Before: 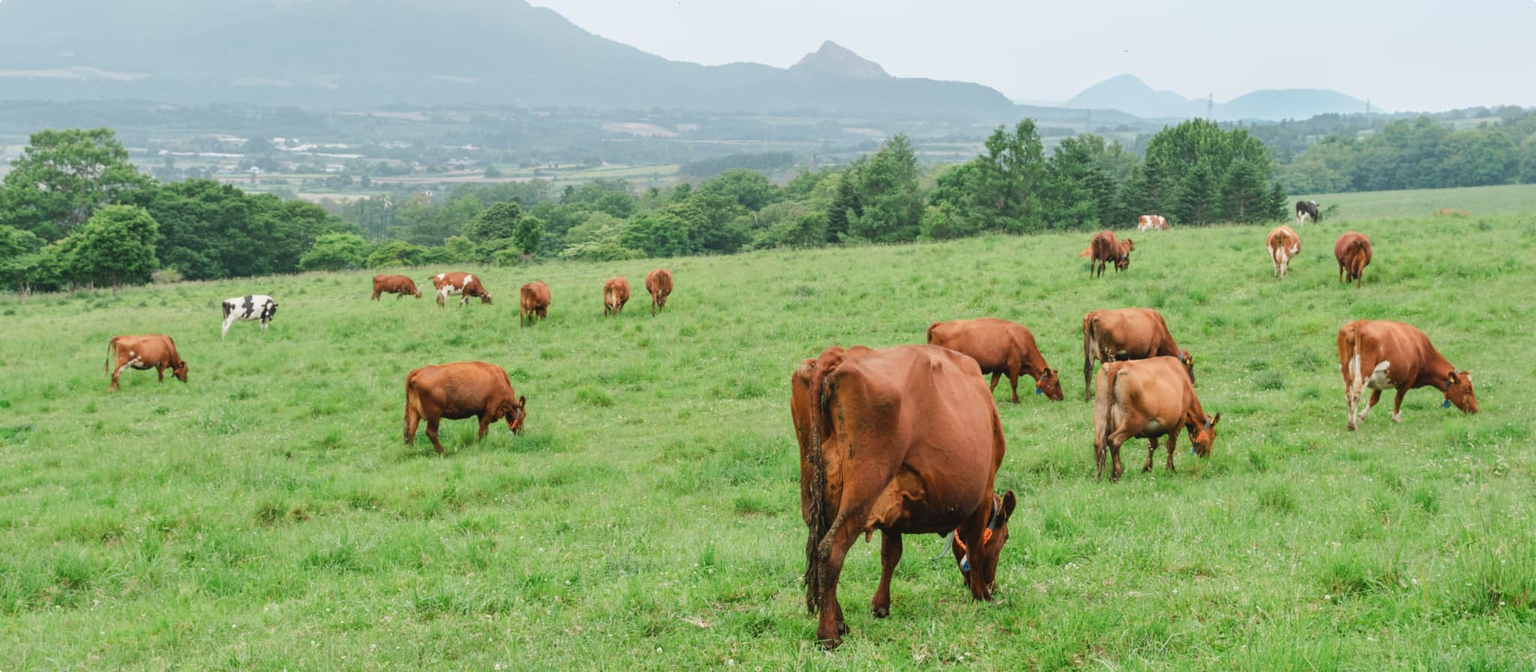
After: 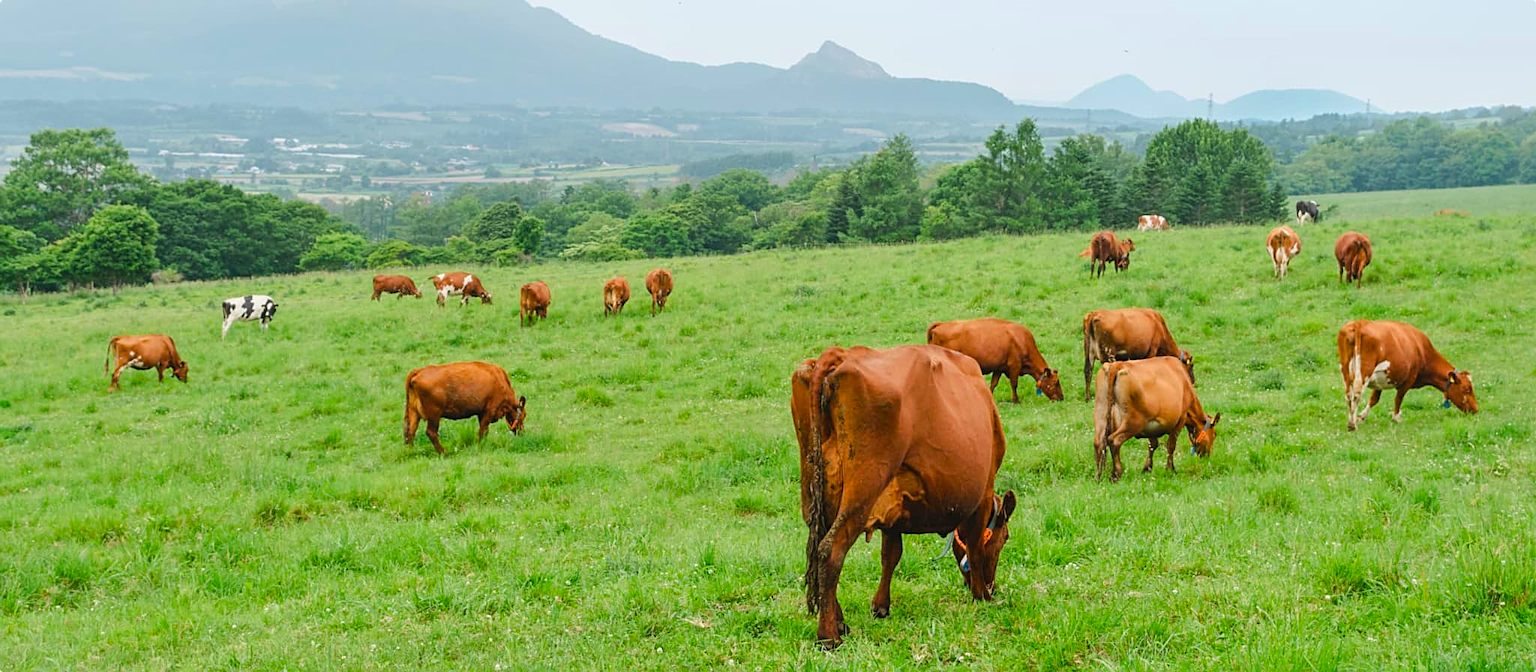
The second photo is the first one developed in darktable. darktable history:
color balance rgb: perceptual saturation grading › global saturation 25%, global vibrance 20%
sharpen: on, module defaults
